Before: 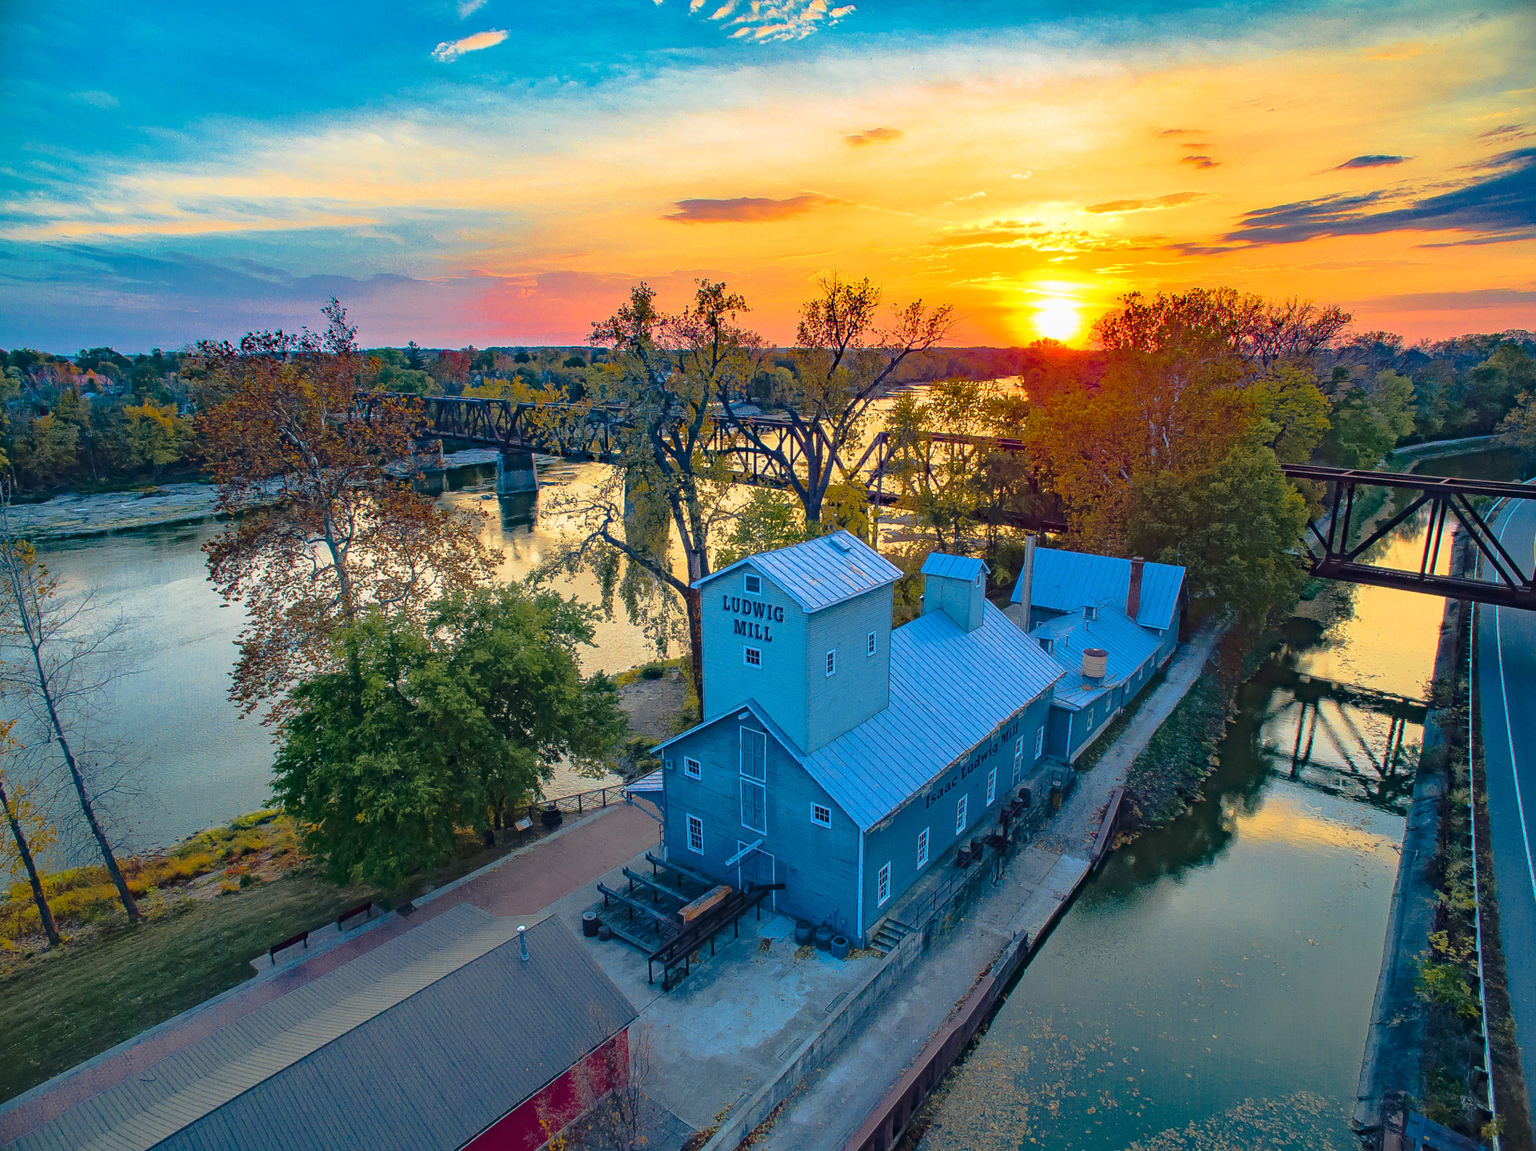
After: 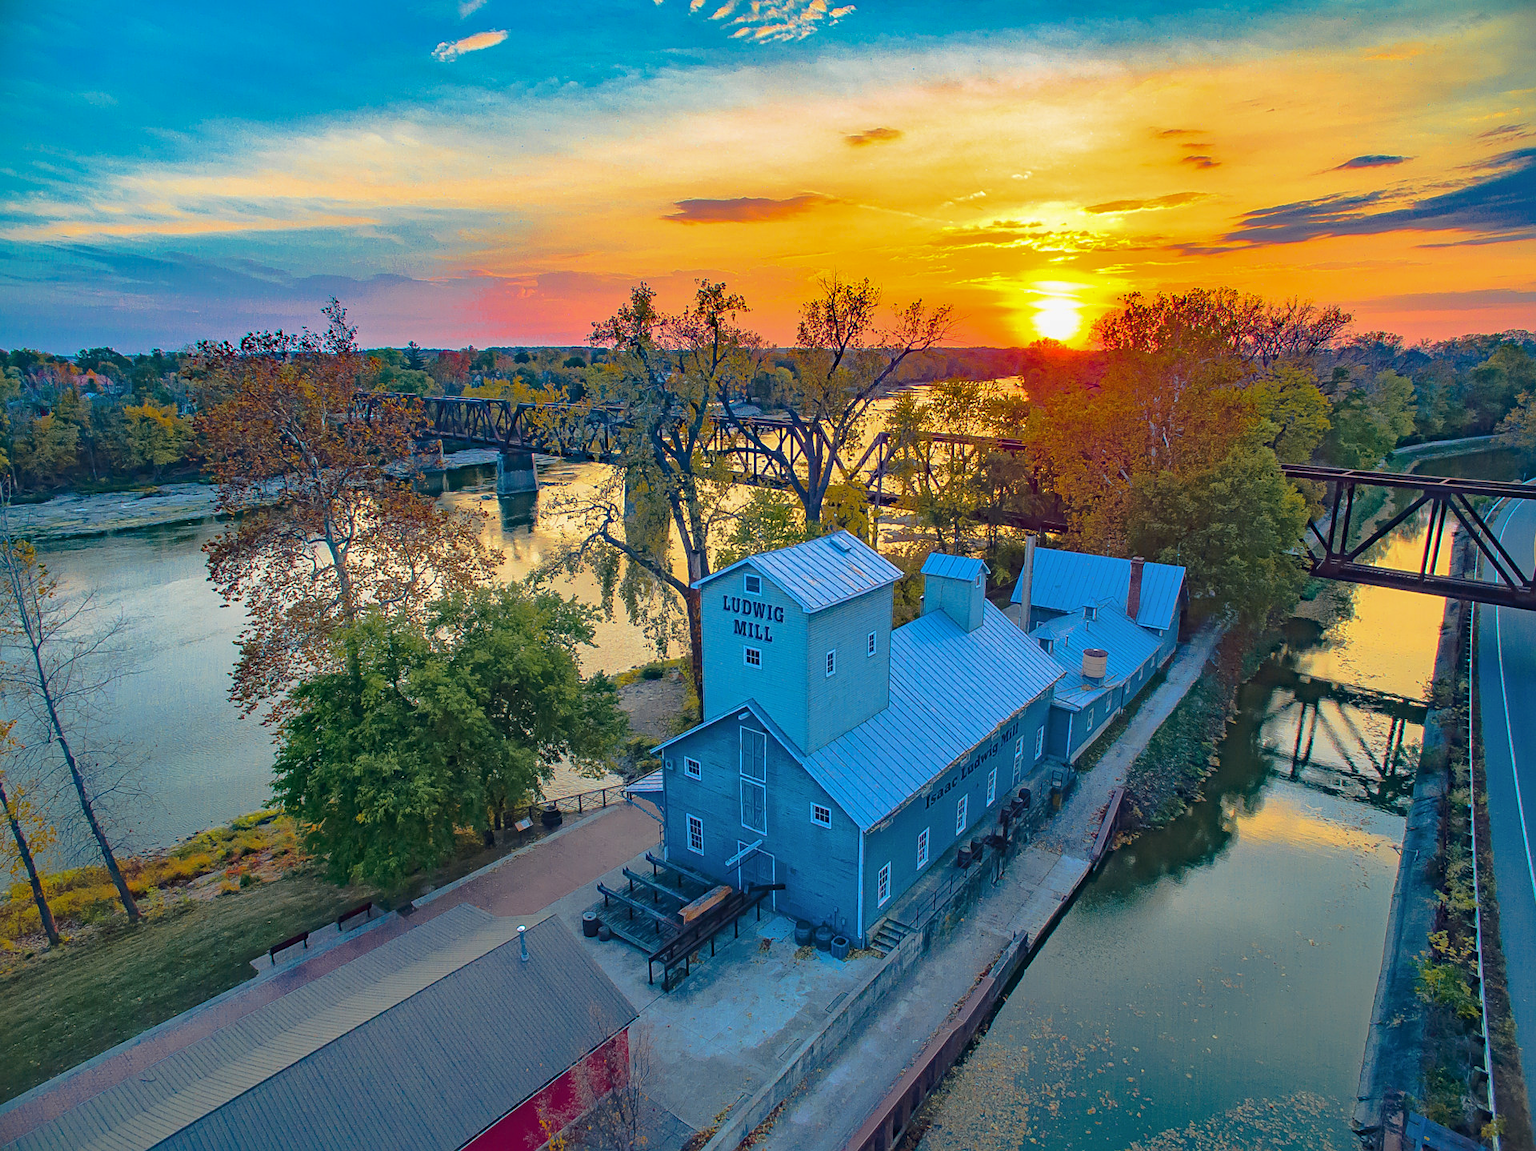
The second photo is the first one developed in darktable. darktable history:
sharpen: amount 0.2
shadows and highlights: on, module defaults
